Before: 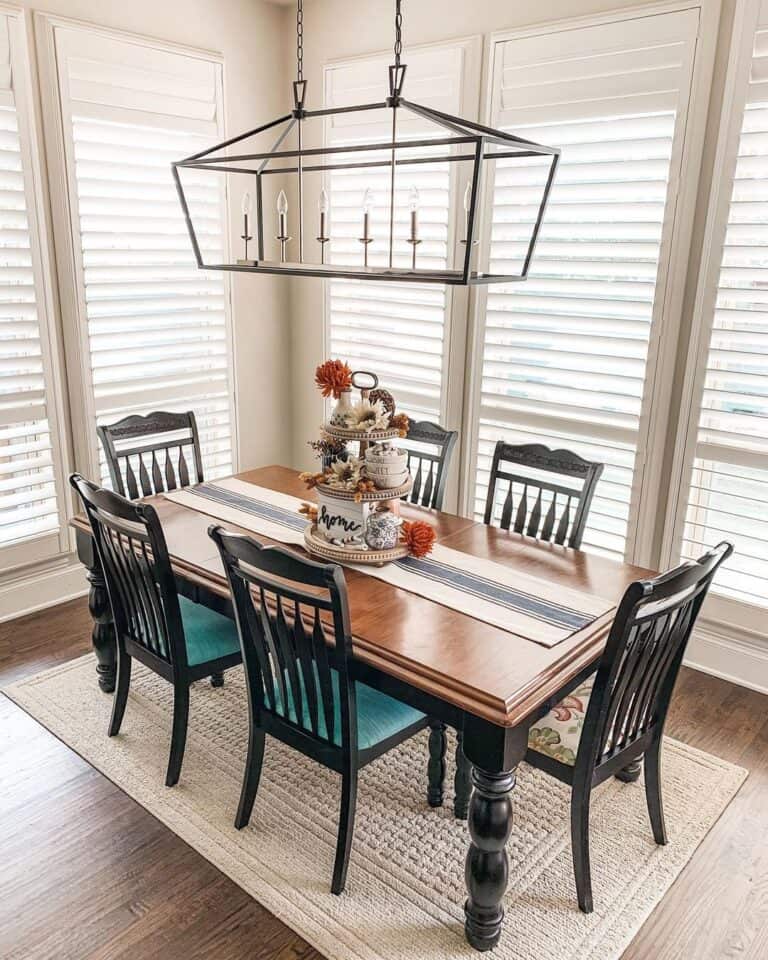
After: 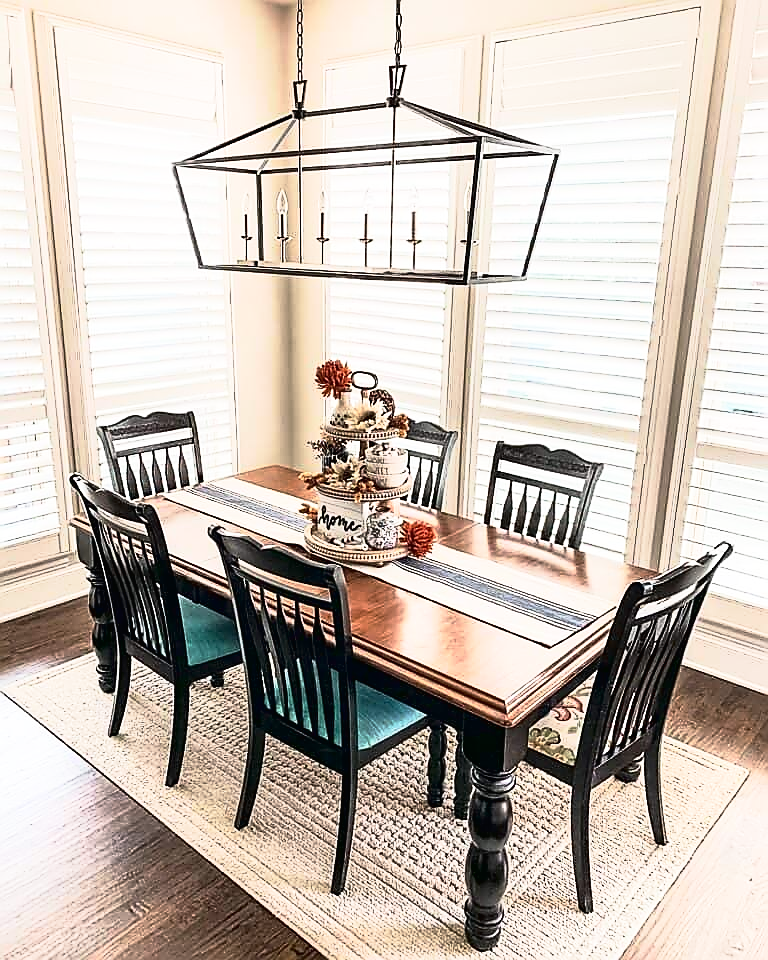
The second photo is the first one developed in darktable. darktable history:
sharpen: radius 1.374, amount 1.244, threshold 0.686
tone curve: curves: ch0 [(0.016, 0.011) (0.084, 0.026) (0.469, 0.508) (0.721, 0.862) (1, 1)], color space Lab, independent channels, preserve colors none
base curve: curves: ch0 [(0, 0) (0.257, 0.25) (0.482, 0.586) (0.757, 0.871) (1, 1)], preserve colors none
